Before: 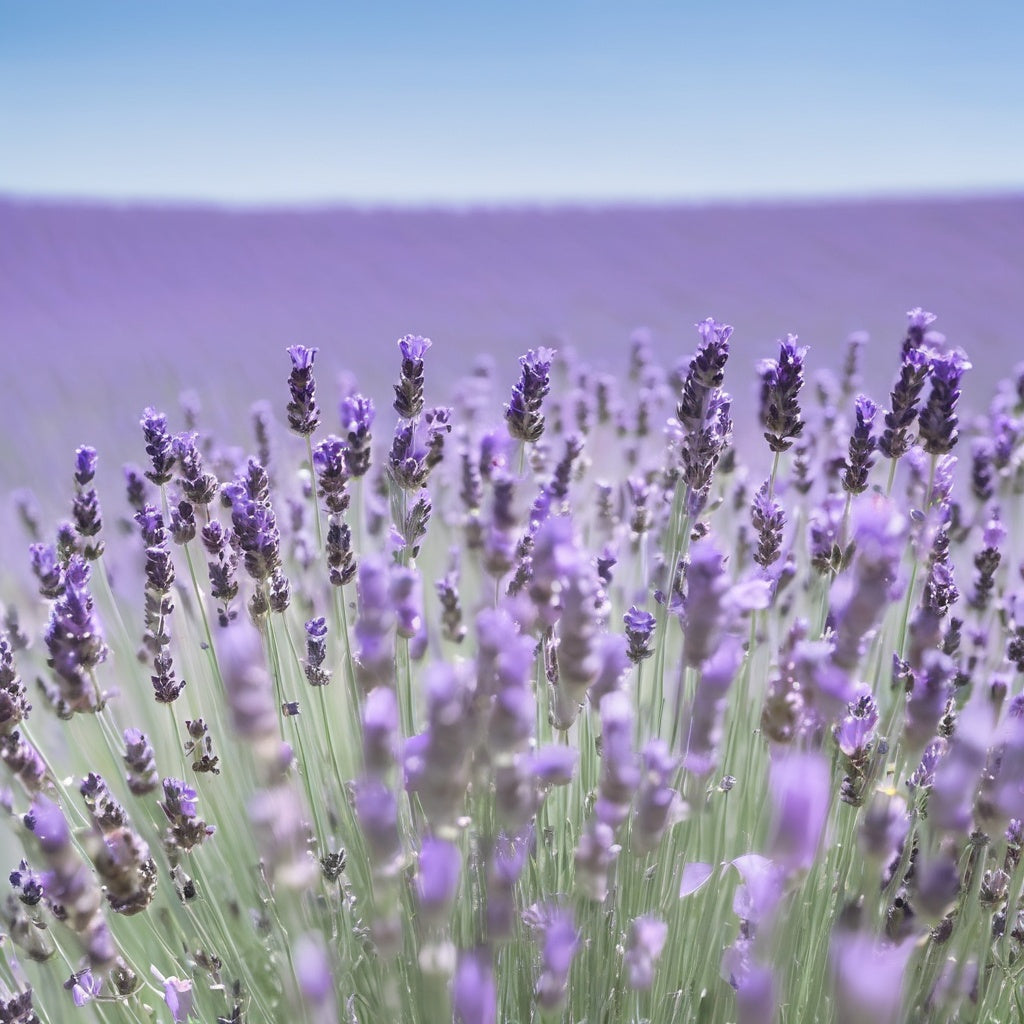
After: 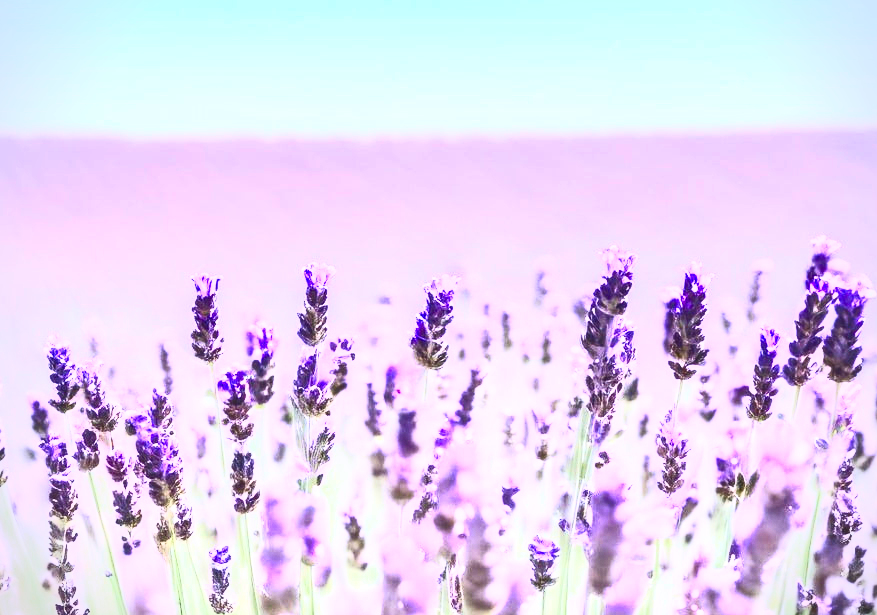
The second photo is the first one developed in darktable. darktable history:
crop and rotate: left 9.427%, top 7.129%, right 4.866%, bottom 32.774%
vignetting: brightness -0.285, dithering 16-bit output
exposure: exposure 0.196 EV, compensate highlight preservation false
color balance rgb: global offset › luminance 0.255%, perceptual saturation grading › global saturation 27.372%, perceptual saturation grading › highlights -27.947%, perceptual saturation grading › mid-tones 15.424%, perceptual saturation grading › shadows 33.725%, global vibrance 15.197%
contrast brightness saturation: contrast 0.828, brightness 0.587, saturation 0.607
local contrast: on, module defaults
tone equalizer: -7 EV 0.098 EV, edges refinement/feathering 500, mask exposure compensation -1.57 EV, preserve details no
